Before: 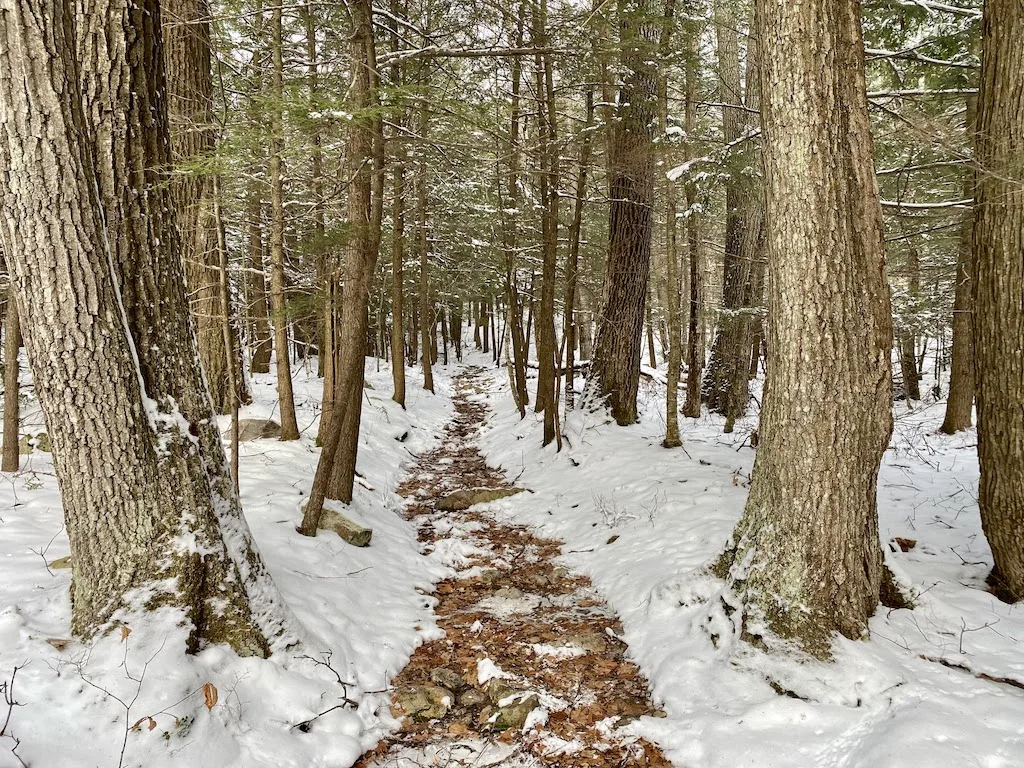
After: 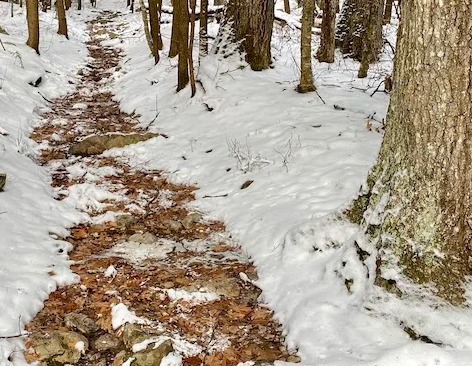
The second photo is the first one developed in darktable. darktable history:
crop: left 35.769%, top 46.225%, right 18.095%, bottom 6.017%
